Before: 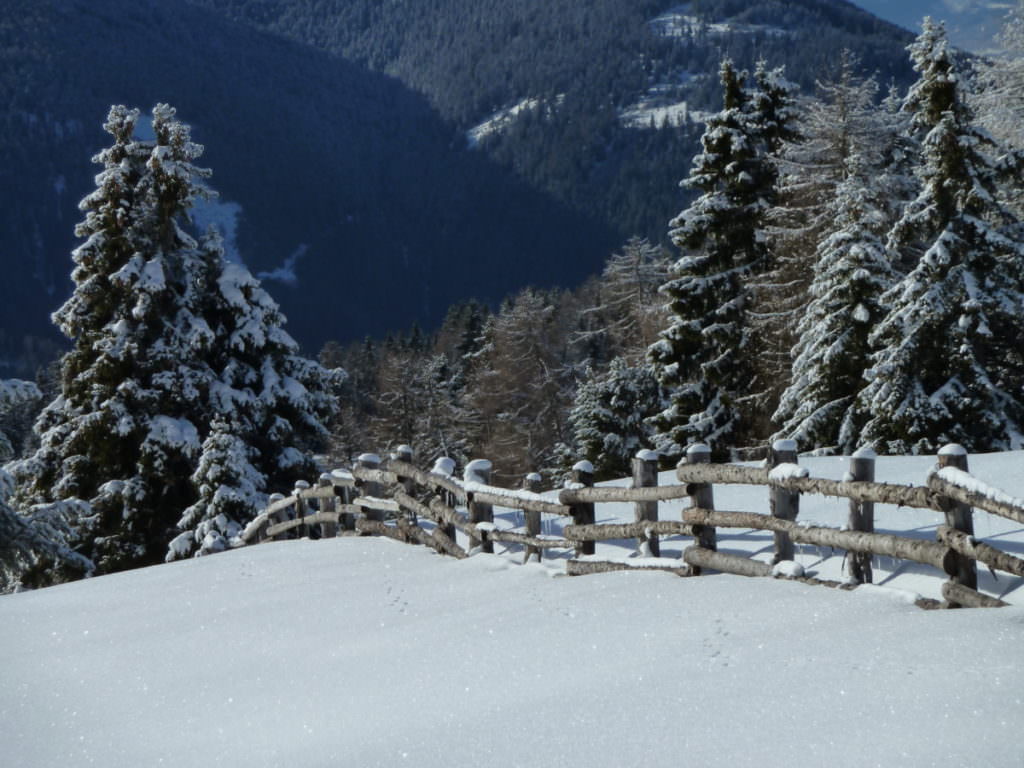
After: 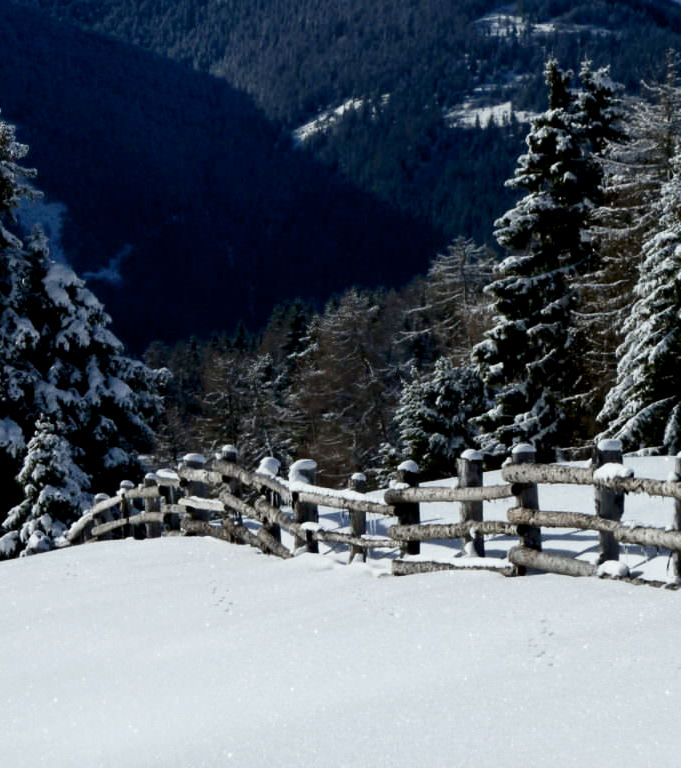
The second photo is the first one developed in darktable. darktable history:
exposure: black level correction 0.01, exposure 0.016 EV, compensate highlight preservation false
contrast brightness saturation: contrast 0.253, saturation -0.316
color balance rgb: shadows lift › chroma 1.597%, shadows lift › hue 260.28°, perceptual saturation grading › global saturation 20%, perceptual saturation grading › highlights -25.016%, perceptual saturation grading › shadows 50.058%
crop: left 17.145%, right 16.314%
